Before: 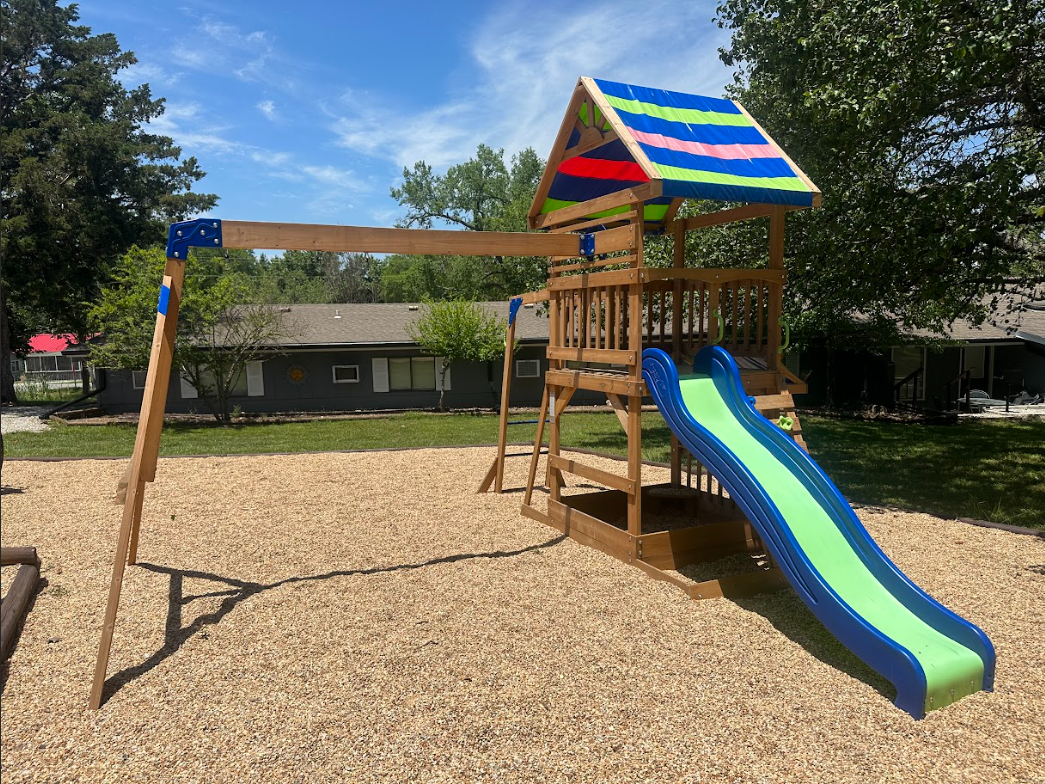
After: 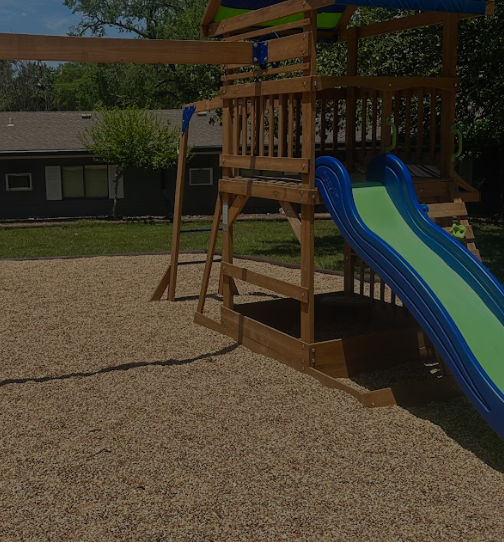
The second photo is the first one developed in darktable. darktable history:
exposure: exposure -1.949 EV, compensate exposure bias true, compensate highlight preservation false
crop: left 31.364%, top 24.499%, right 20.39%, bottom 6.246%
local contrast: highlights 44%, shadows 0%, detail 101%
